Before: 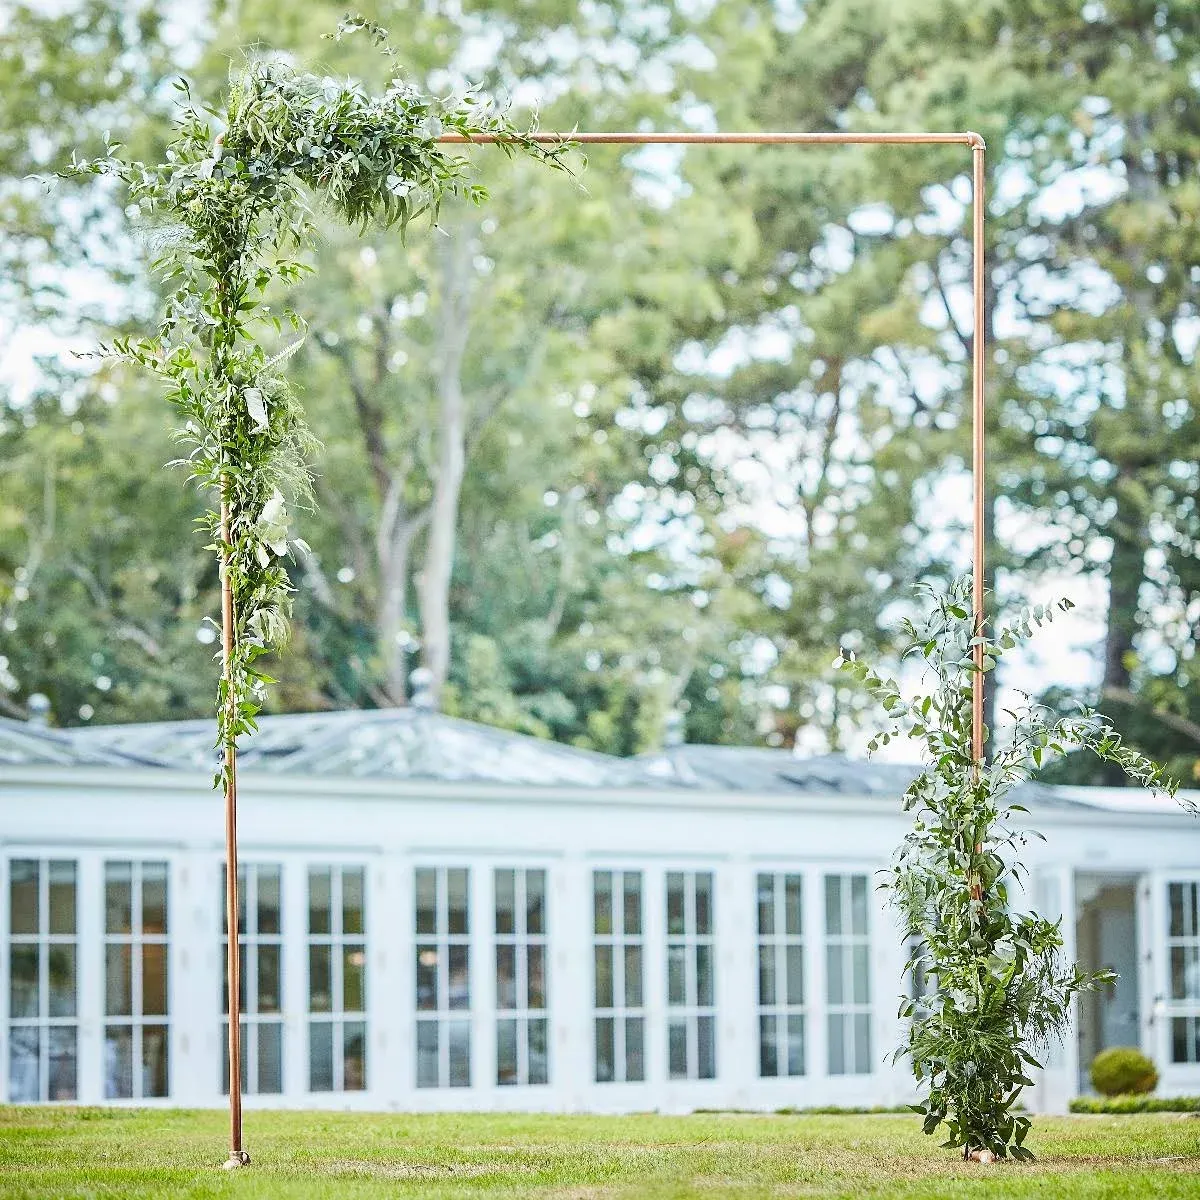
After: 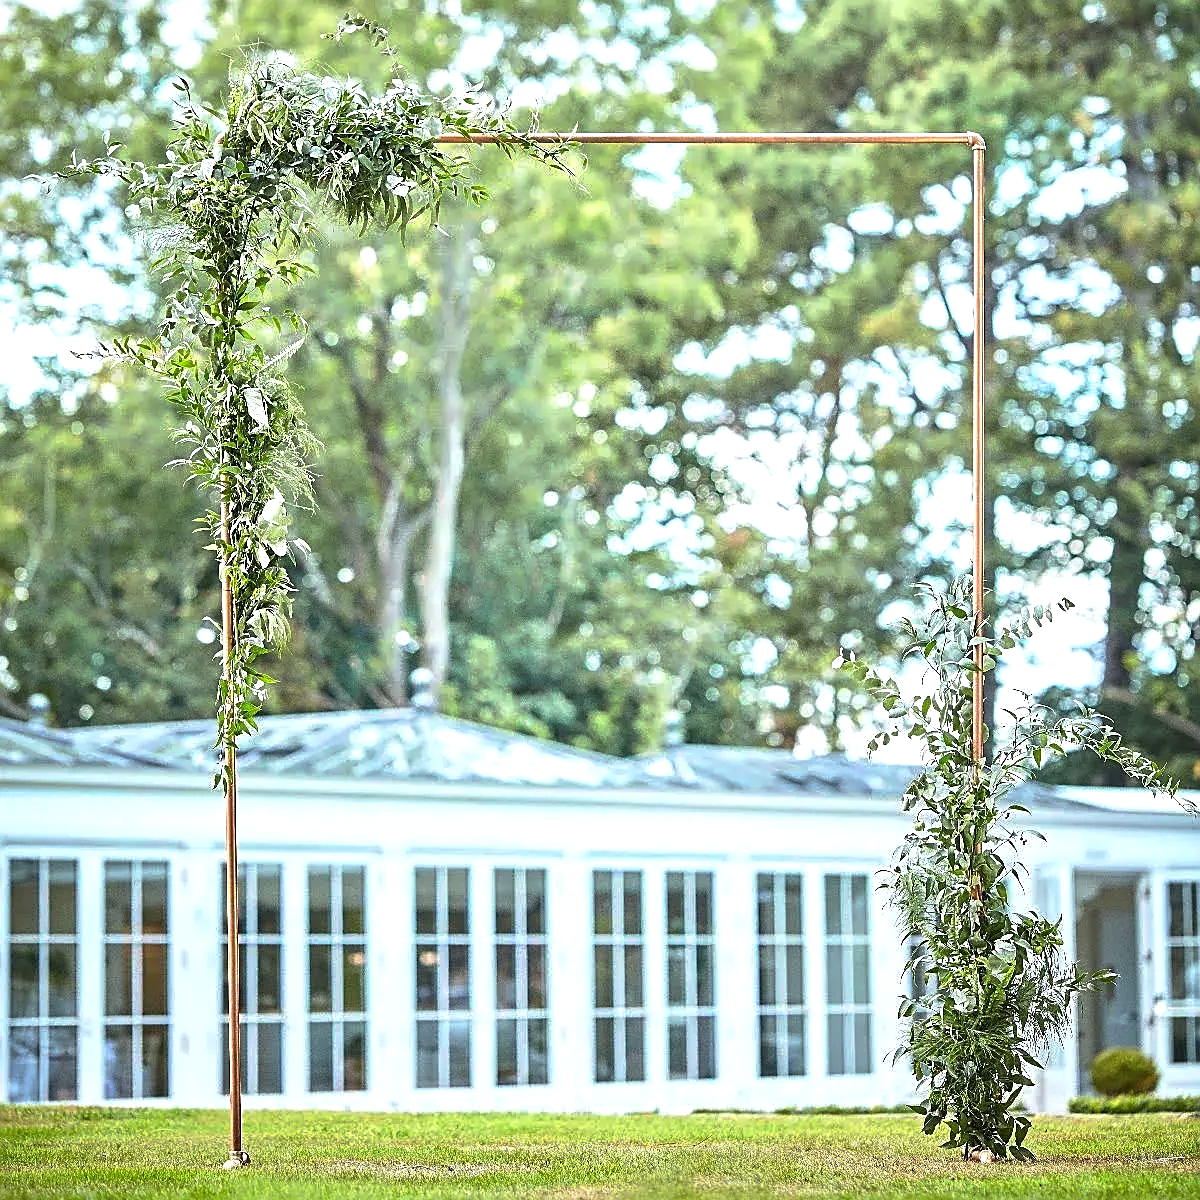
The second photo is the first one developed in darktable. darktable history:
exposure: black level correction 0, exposure 0.393 EV, compensate highlight preservation false
base curve: curves: ch0 [(0, 0) (0.595, 0.418) (1, 1)], preserve colors none
sharpen: amount 0.497
